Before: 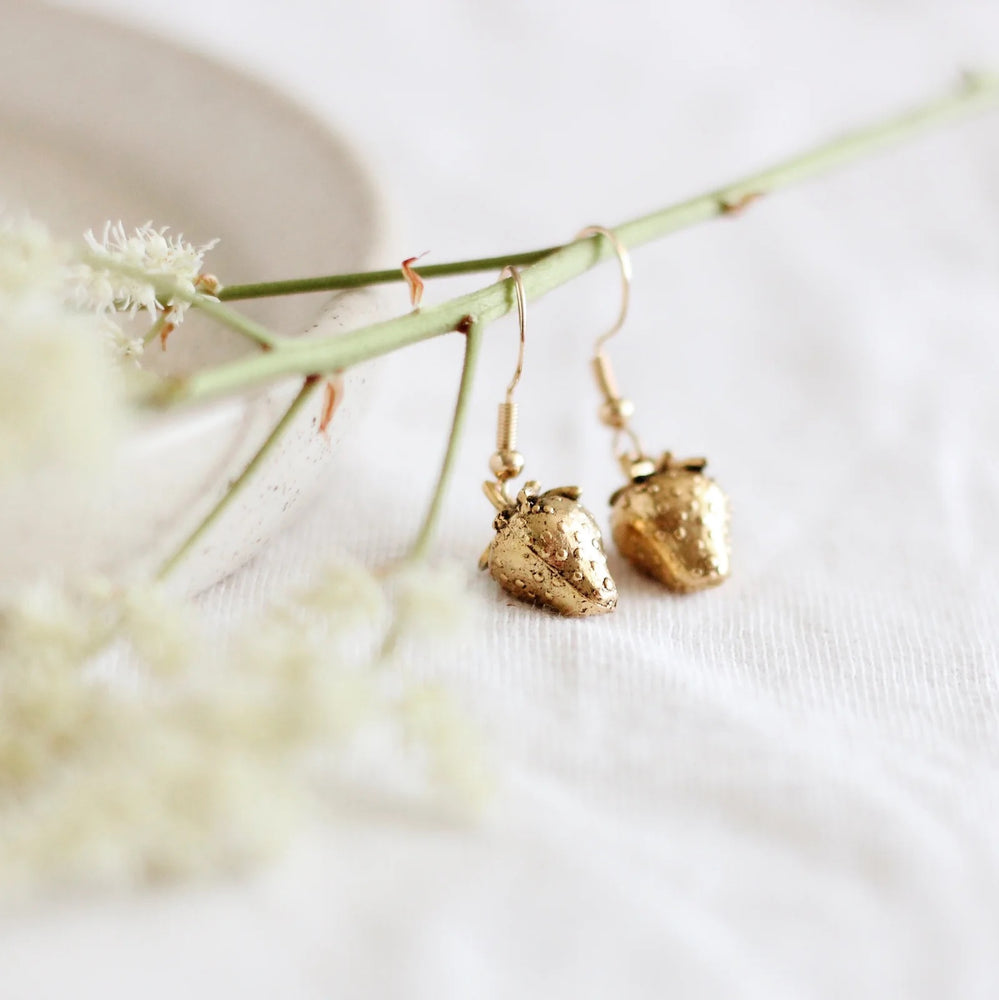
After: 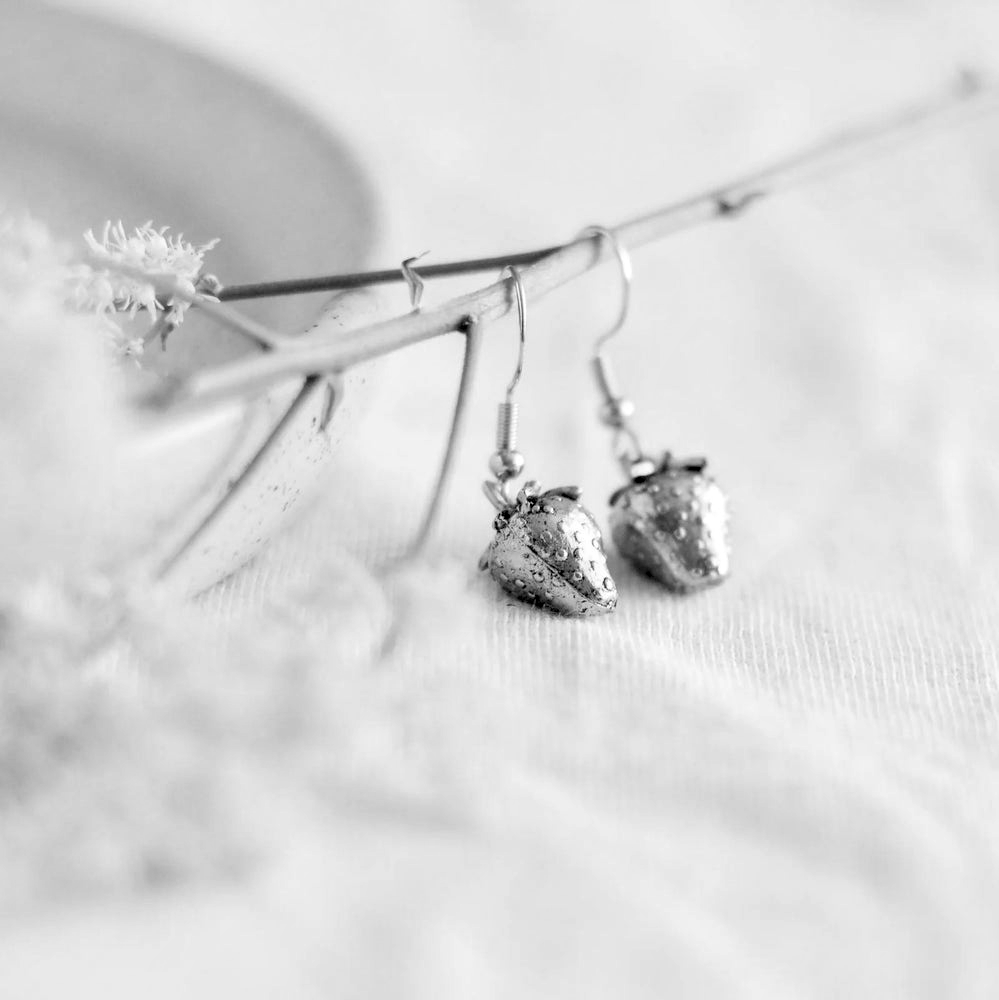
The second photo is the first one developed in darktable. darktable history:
exposure: black level correction 0.01, exposure 0.011 EV, compensate highlight preservation false
local contrast: on, module defaults
monochrome: a -6.99, b 35.61, size 1.4
